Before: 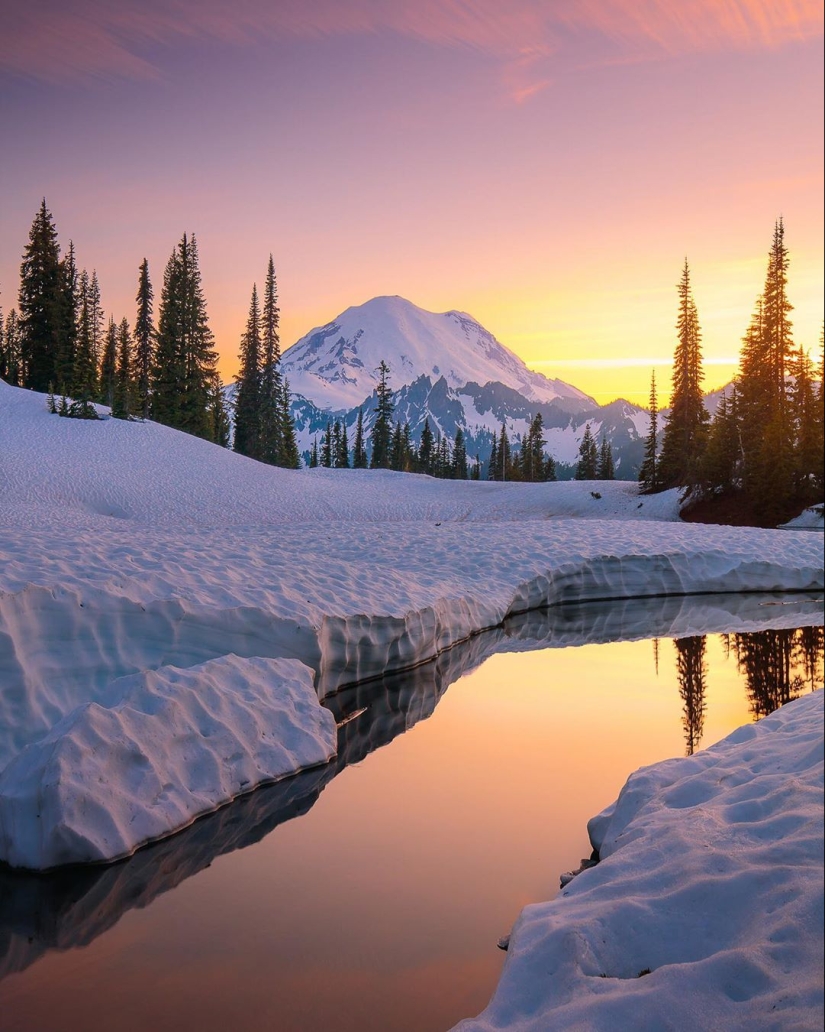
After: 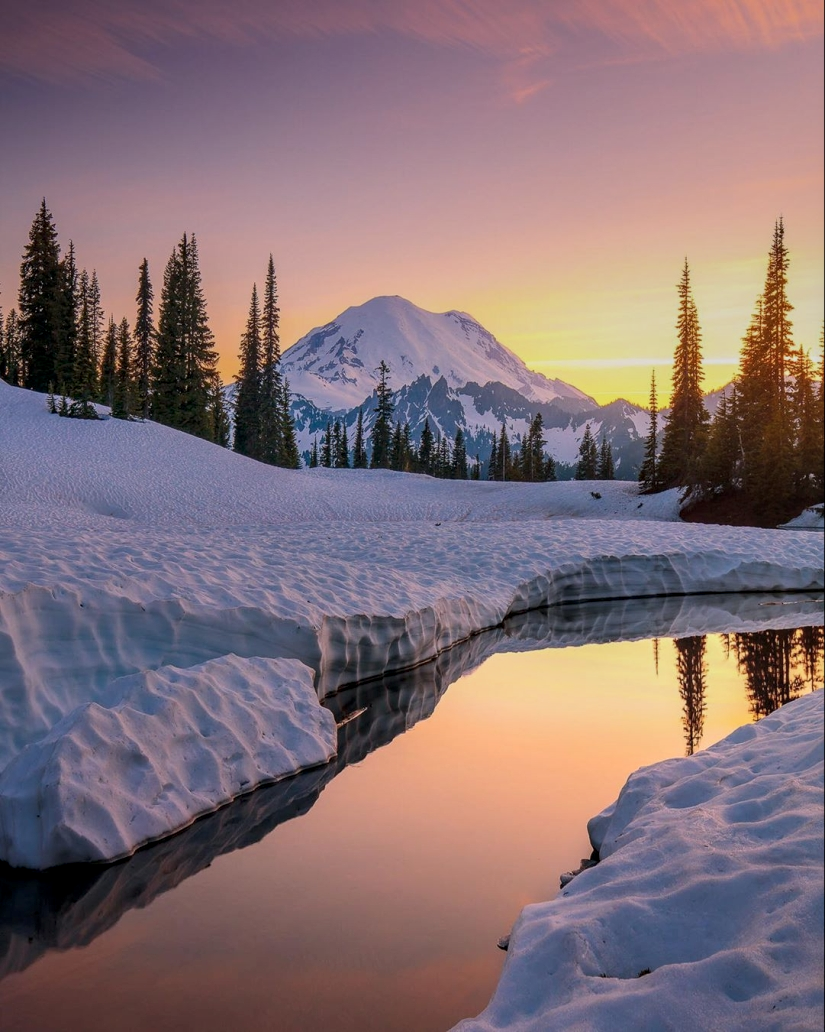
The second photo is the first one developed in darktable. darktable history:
graduated density: rotation -0.352°, offset 57.64
color balance rgb: linear chroma grading › shadows -3%, linear chroma grading › highlights -4%
local contrast: on, module defaults
base curve: curves: ch0 [(0, 0) (0.472, 0.508) (1, 1)]
